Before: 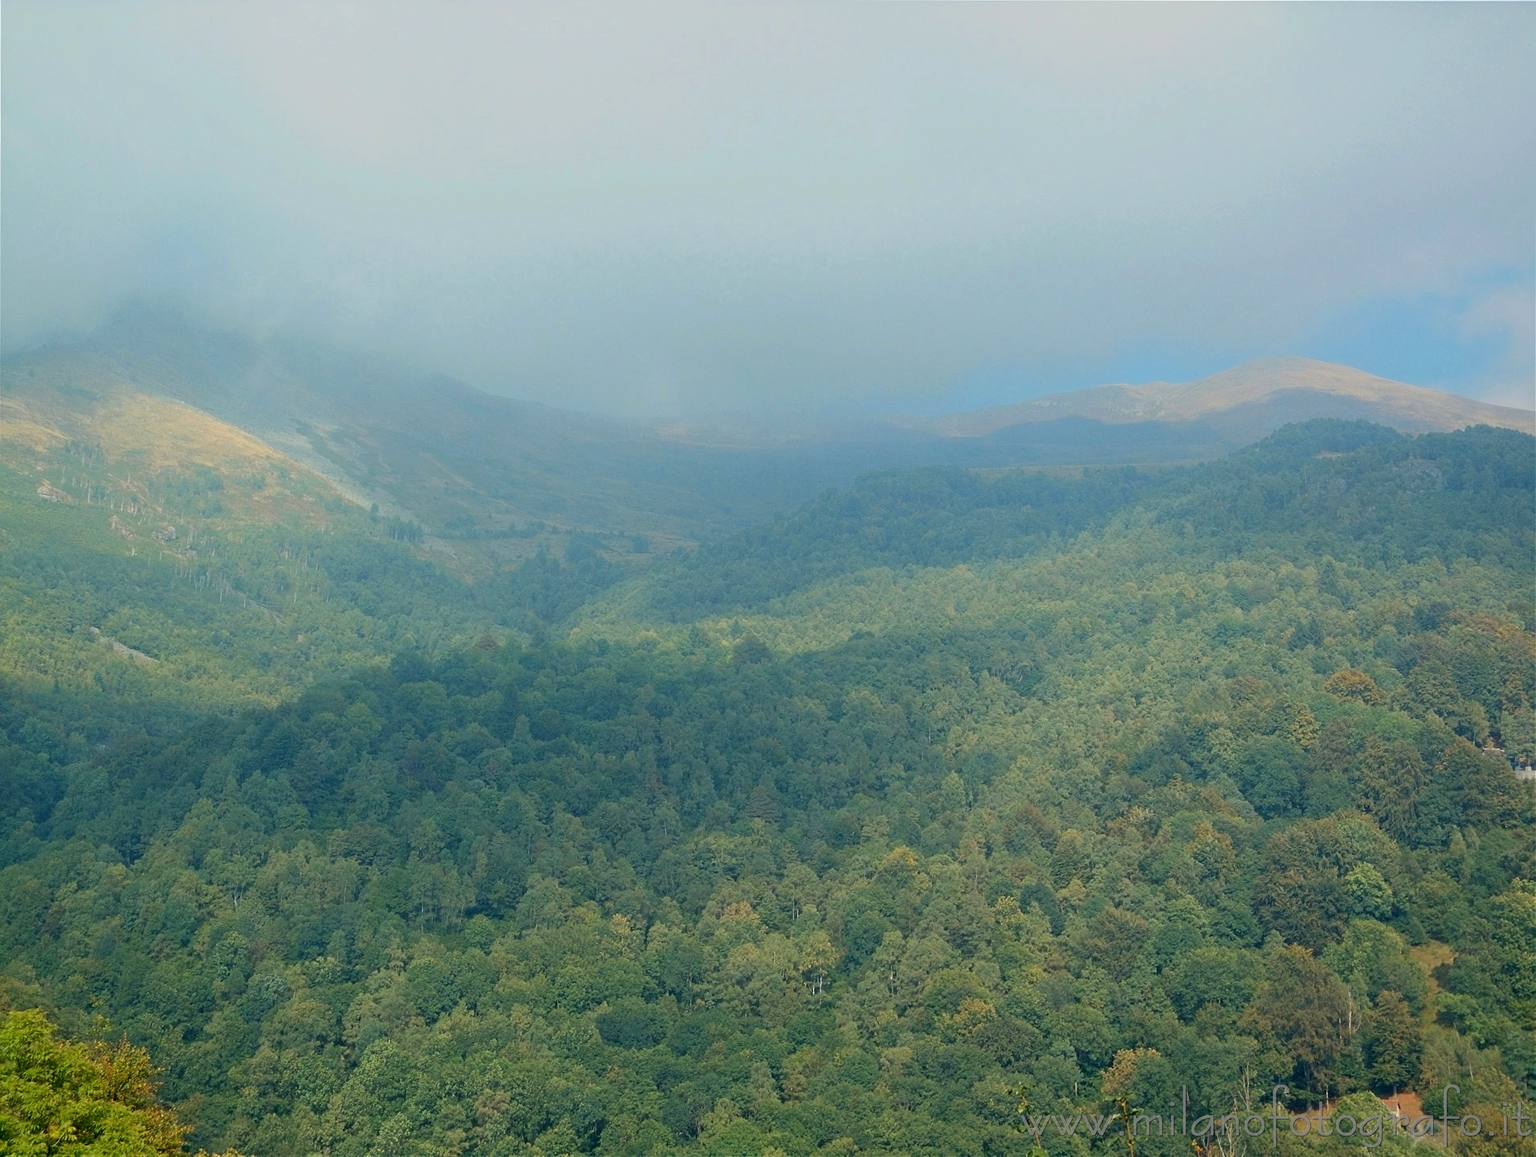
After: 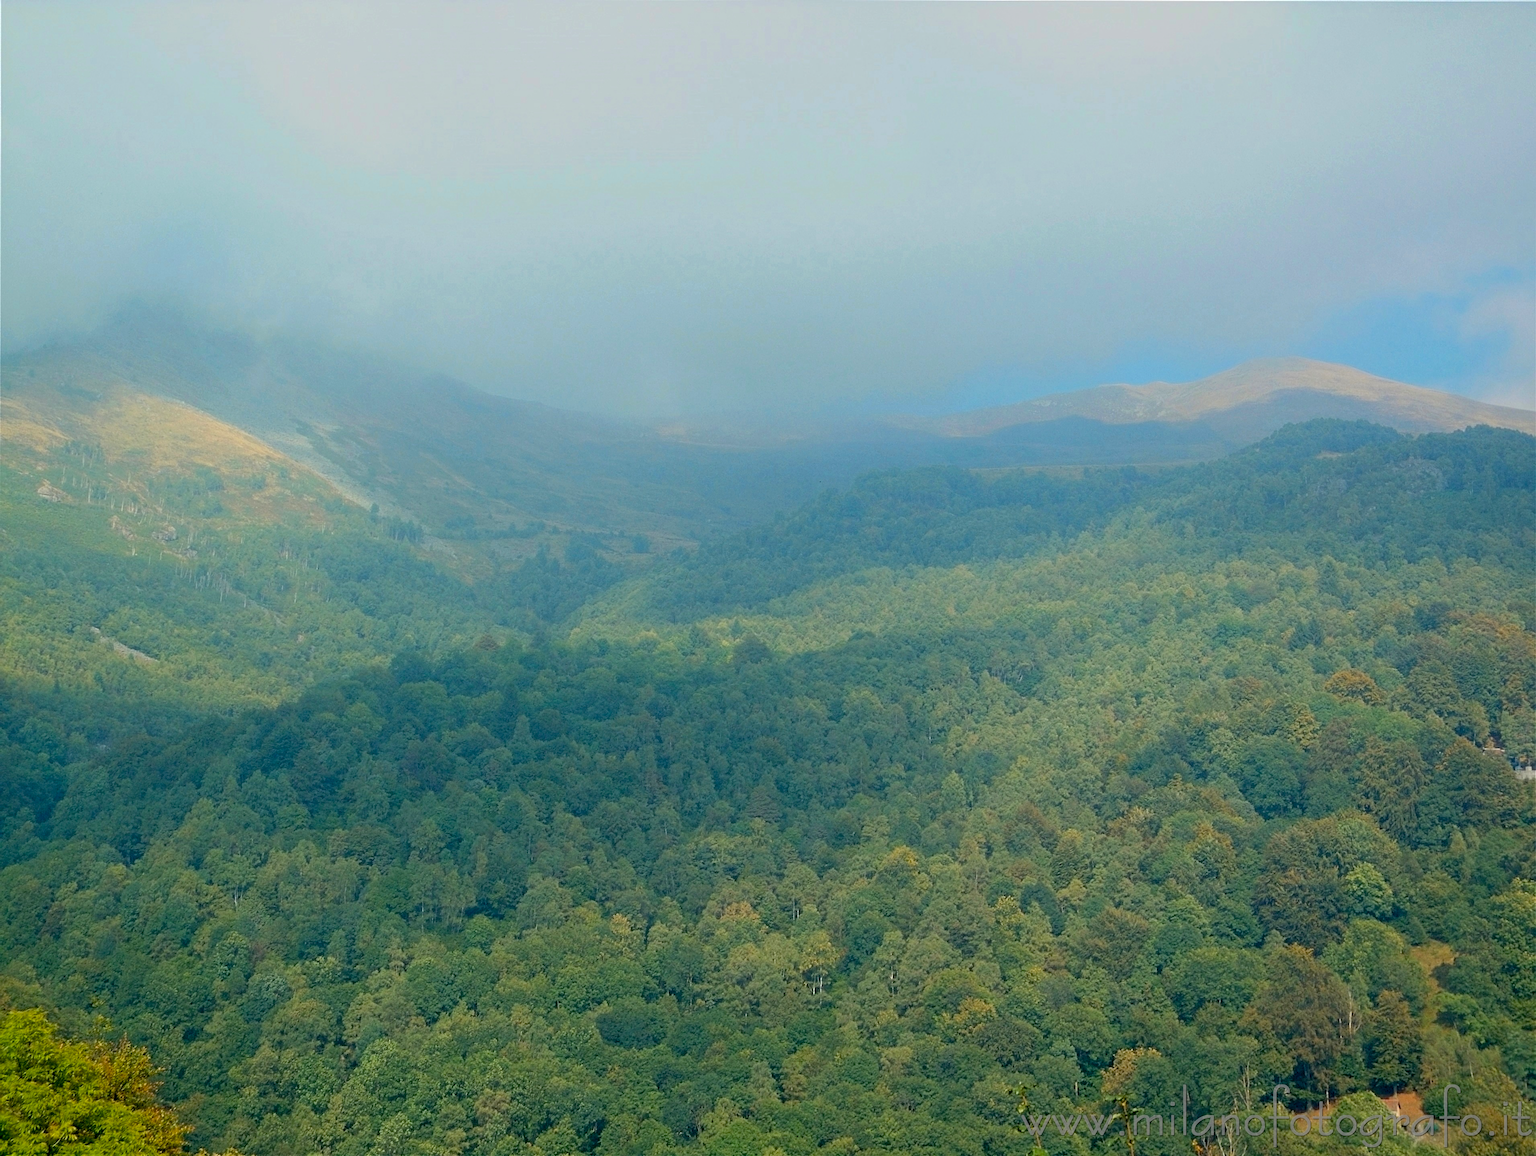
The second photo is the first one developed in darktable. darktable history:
color balance rgb: shadows lift › hue 87.44°, global offset › luminance -0.487%, linear chroma grading › global chroma 15.137%, perceptual saturation grading › global saturation -0.05%
